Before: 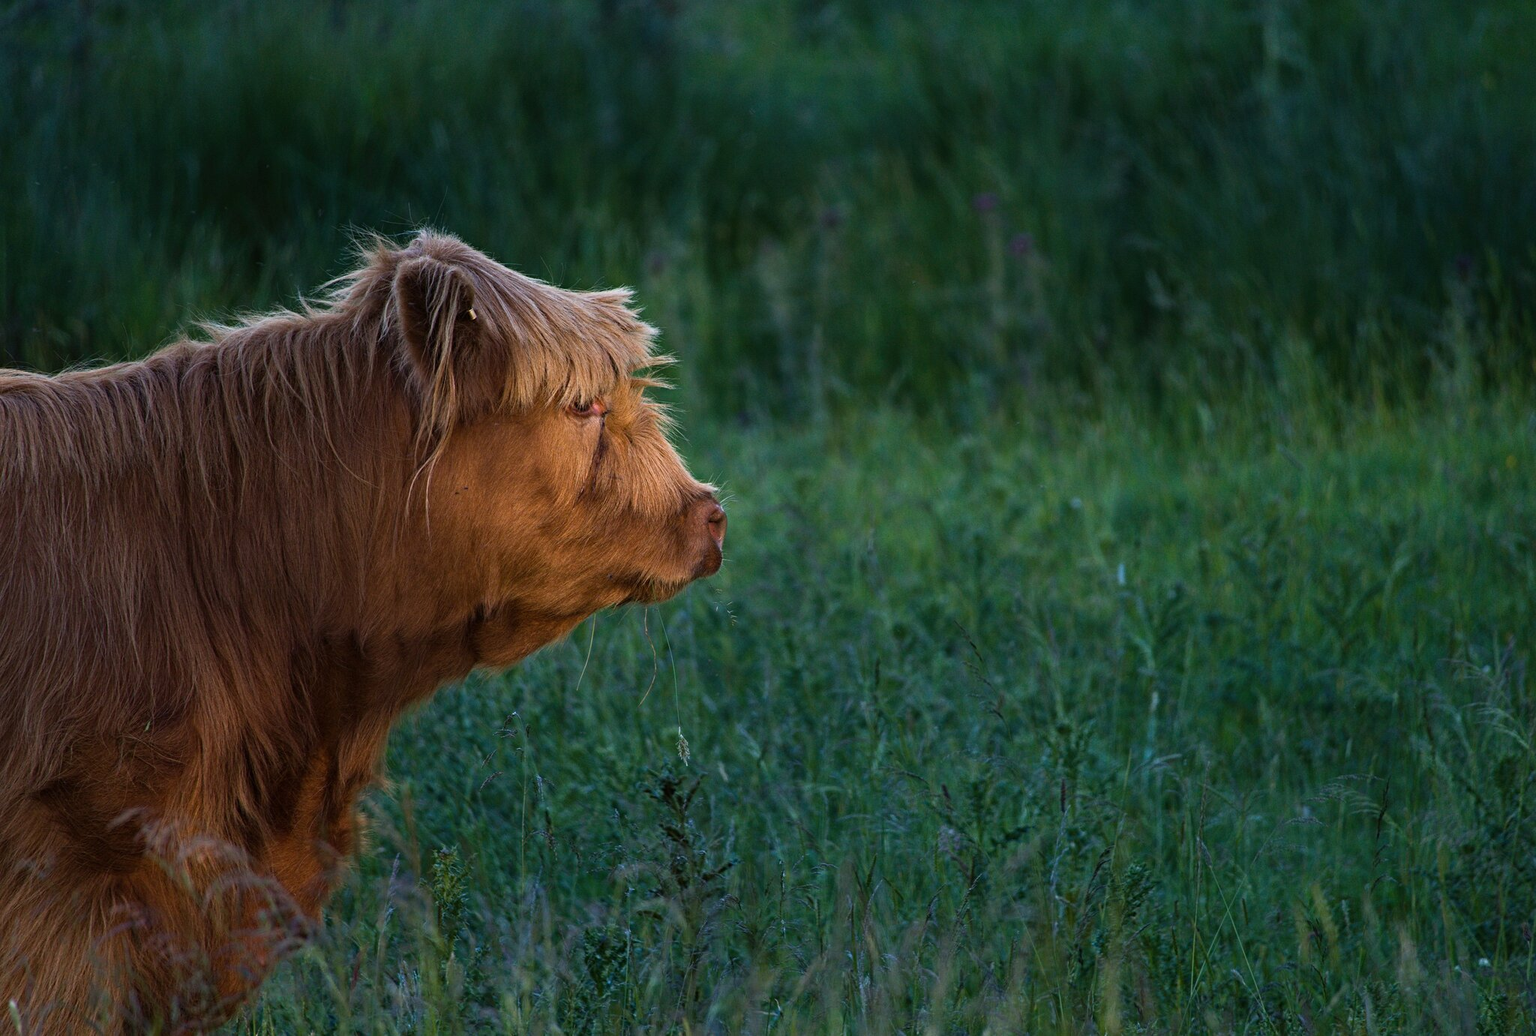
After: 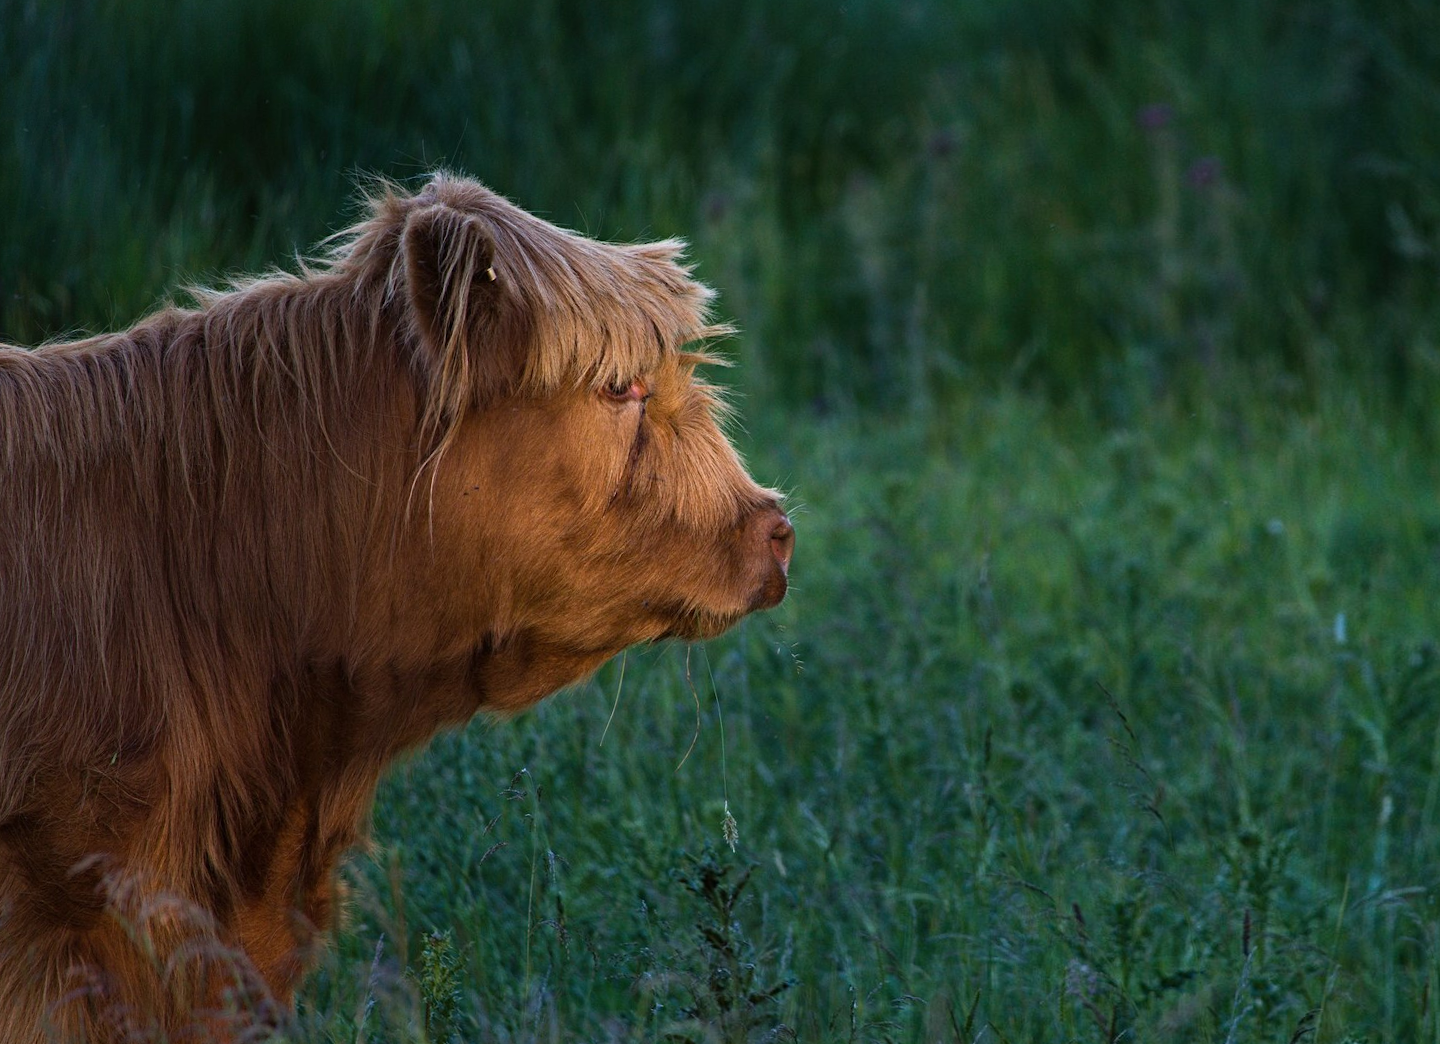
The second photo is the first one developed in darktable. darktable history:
crop: top 5.803%, right 27.864%, bottom 5.804%
rotate and perspective: rotation 1.69°, lens shift (vertical) -0.023, lens shift (horizontal) -0.291, crop left 0.025, crop right 0.988, crop top 0.092, crop bottom 0.842
